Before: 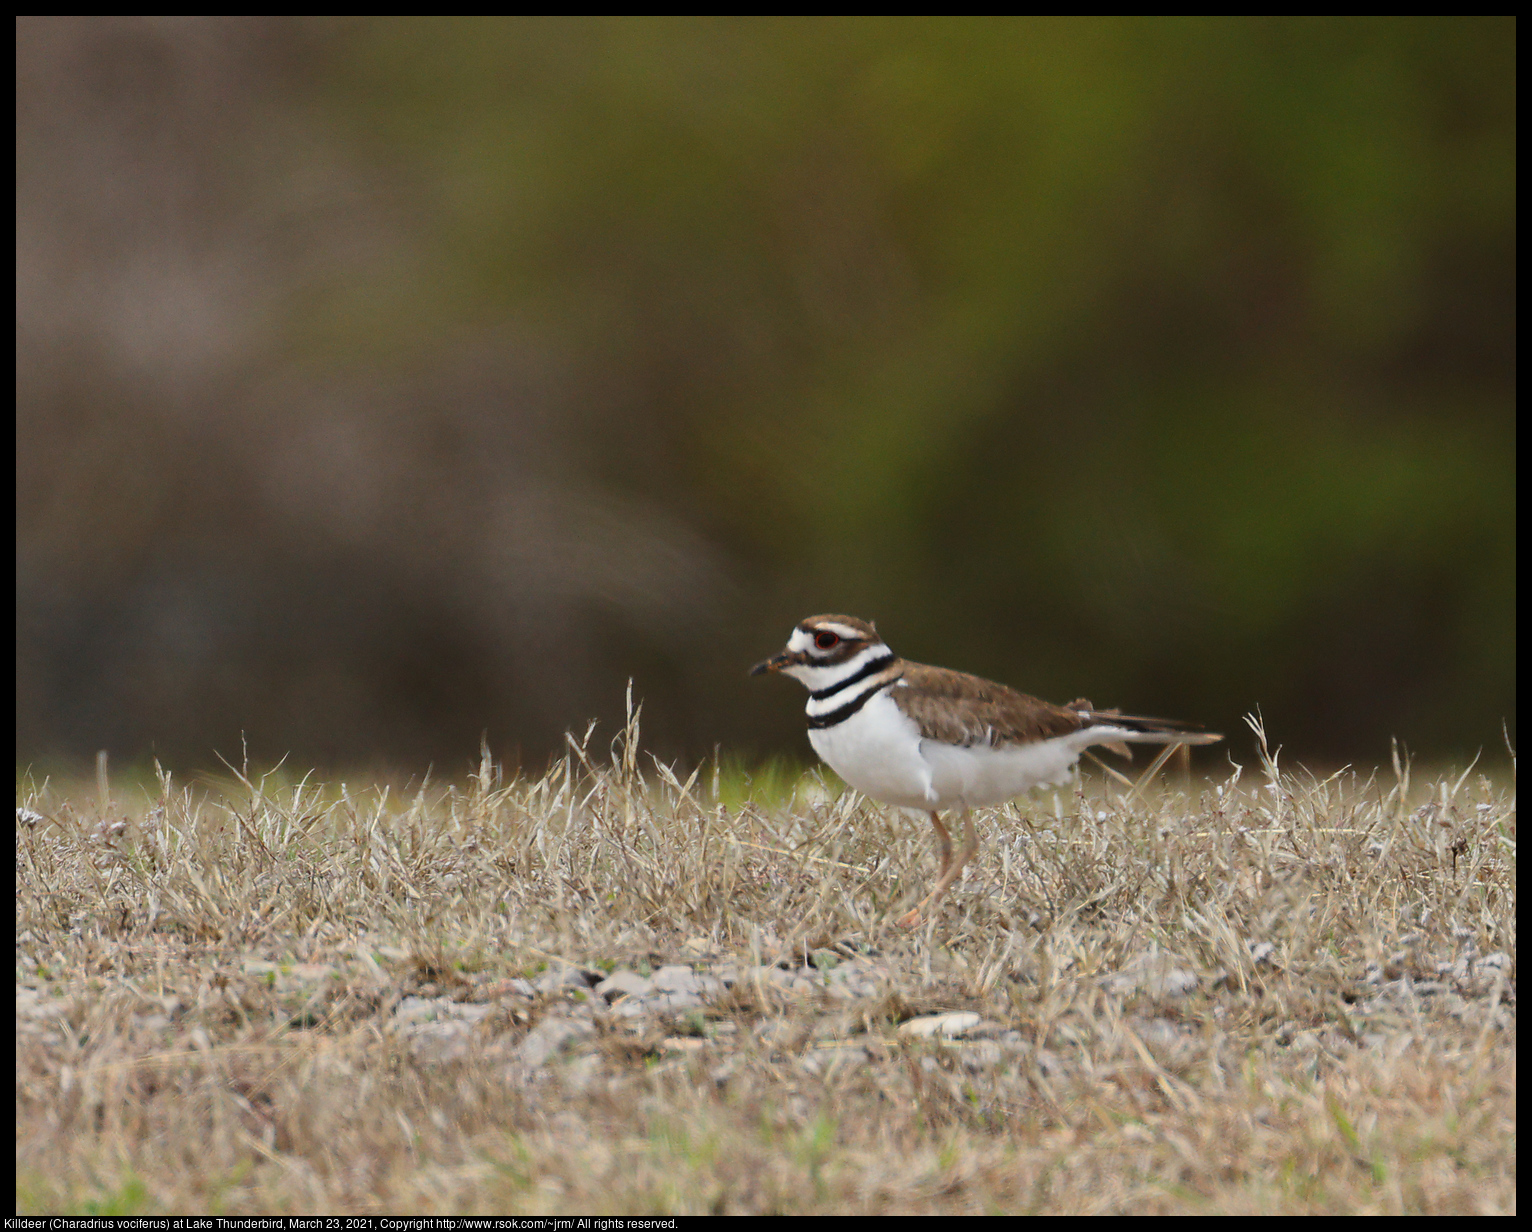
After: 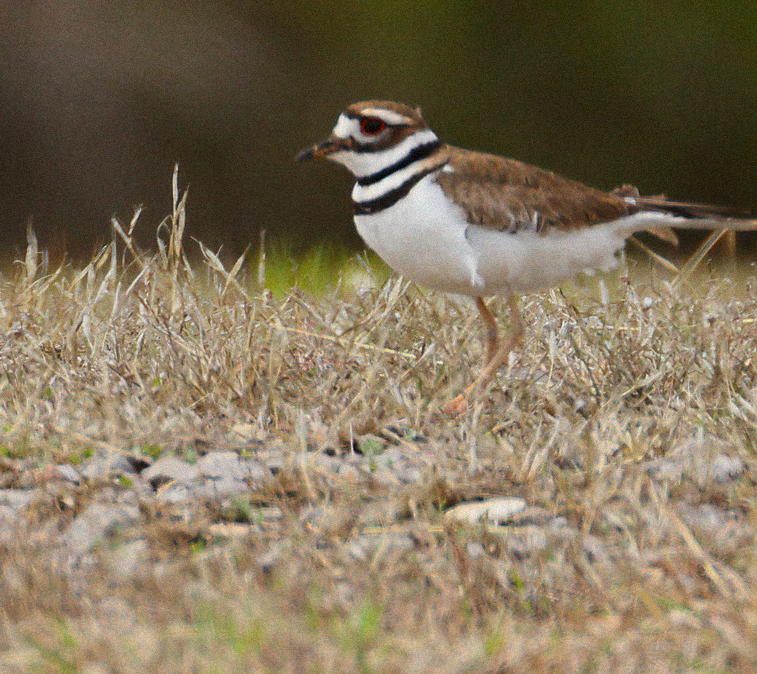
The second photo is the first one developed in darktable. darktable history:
color contrast: green-magenta contrast 1.2, blue-yellow contrast 1.2
crop: left 29.672%, top 41.786%, right 20.851%, bottom 3.487%
grain: mid-tones bias 0%
